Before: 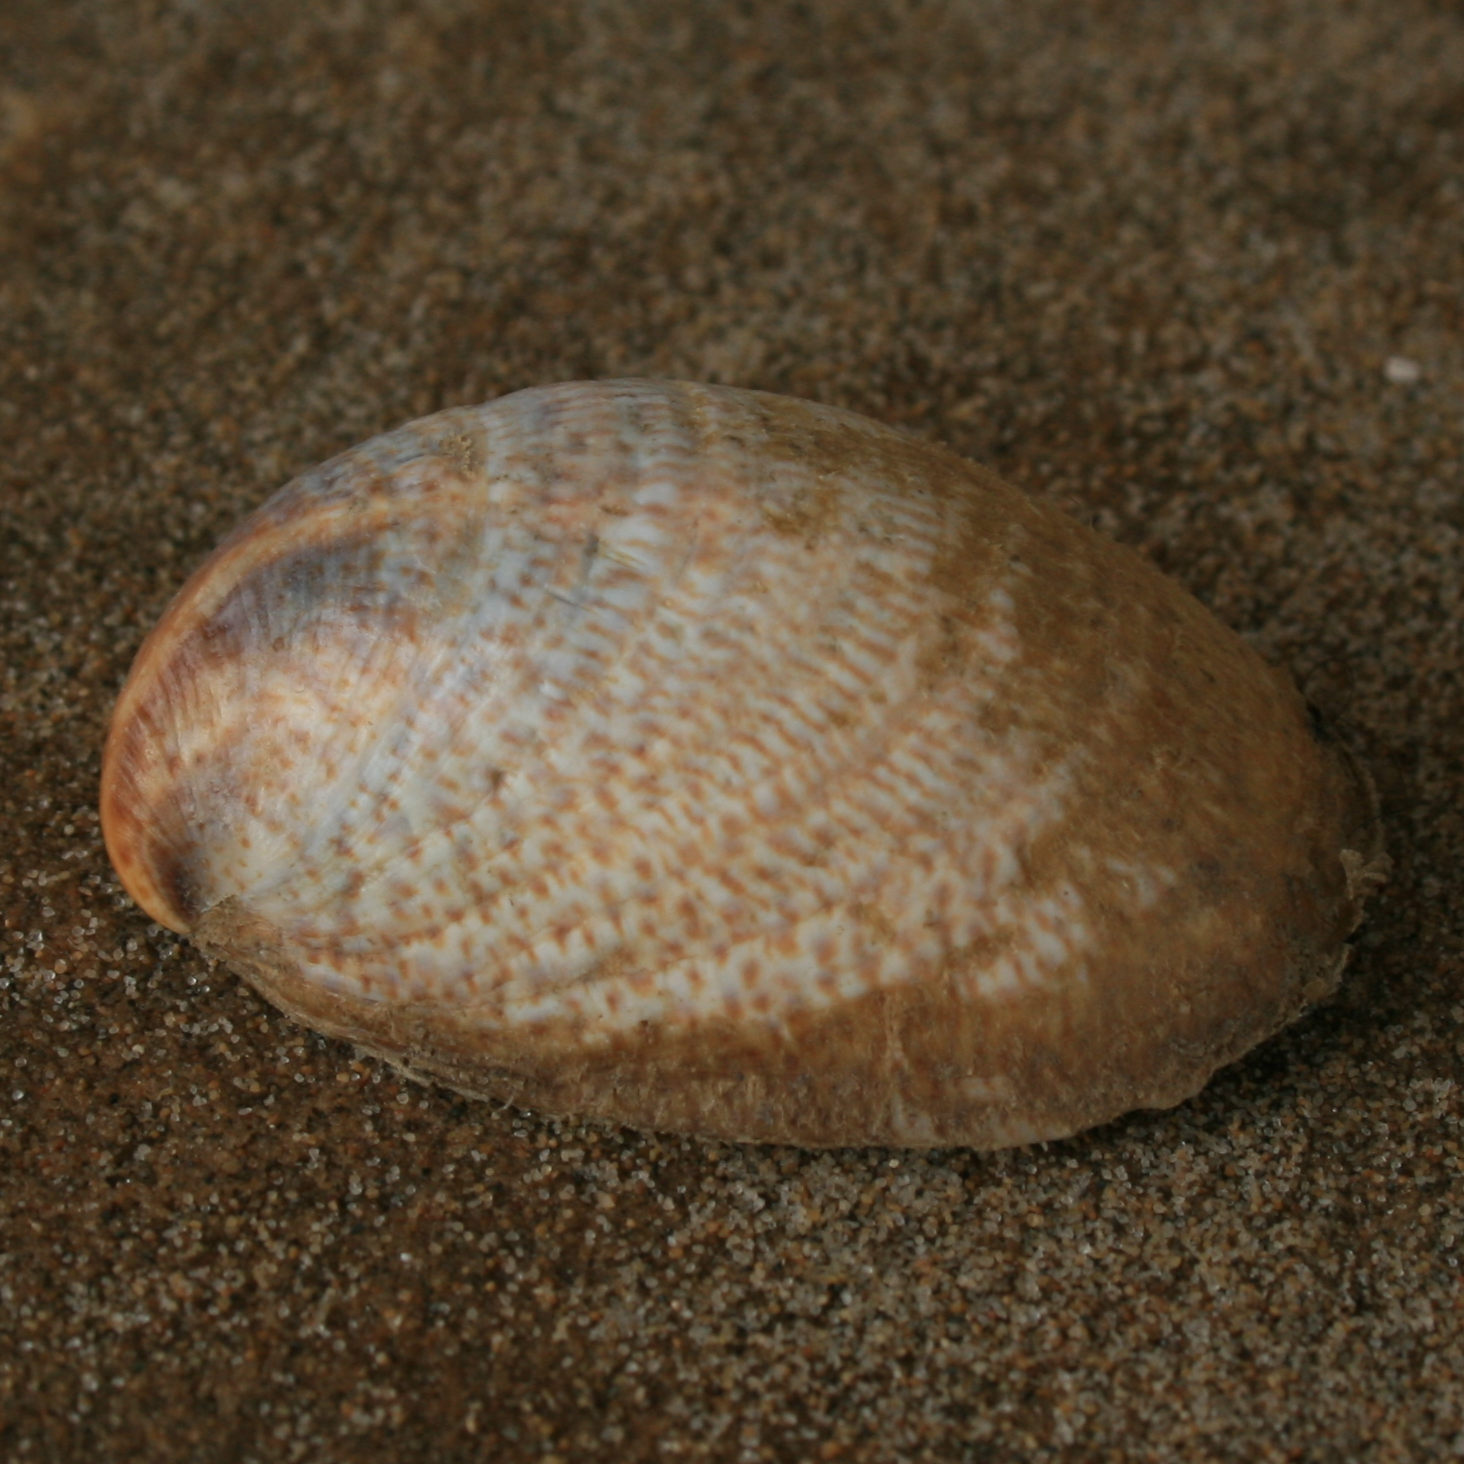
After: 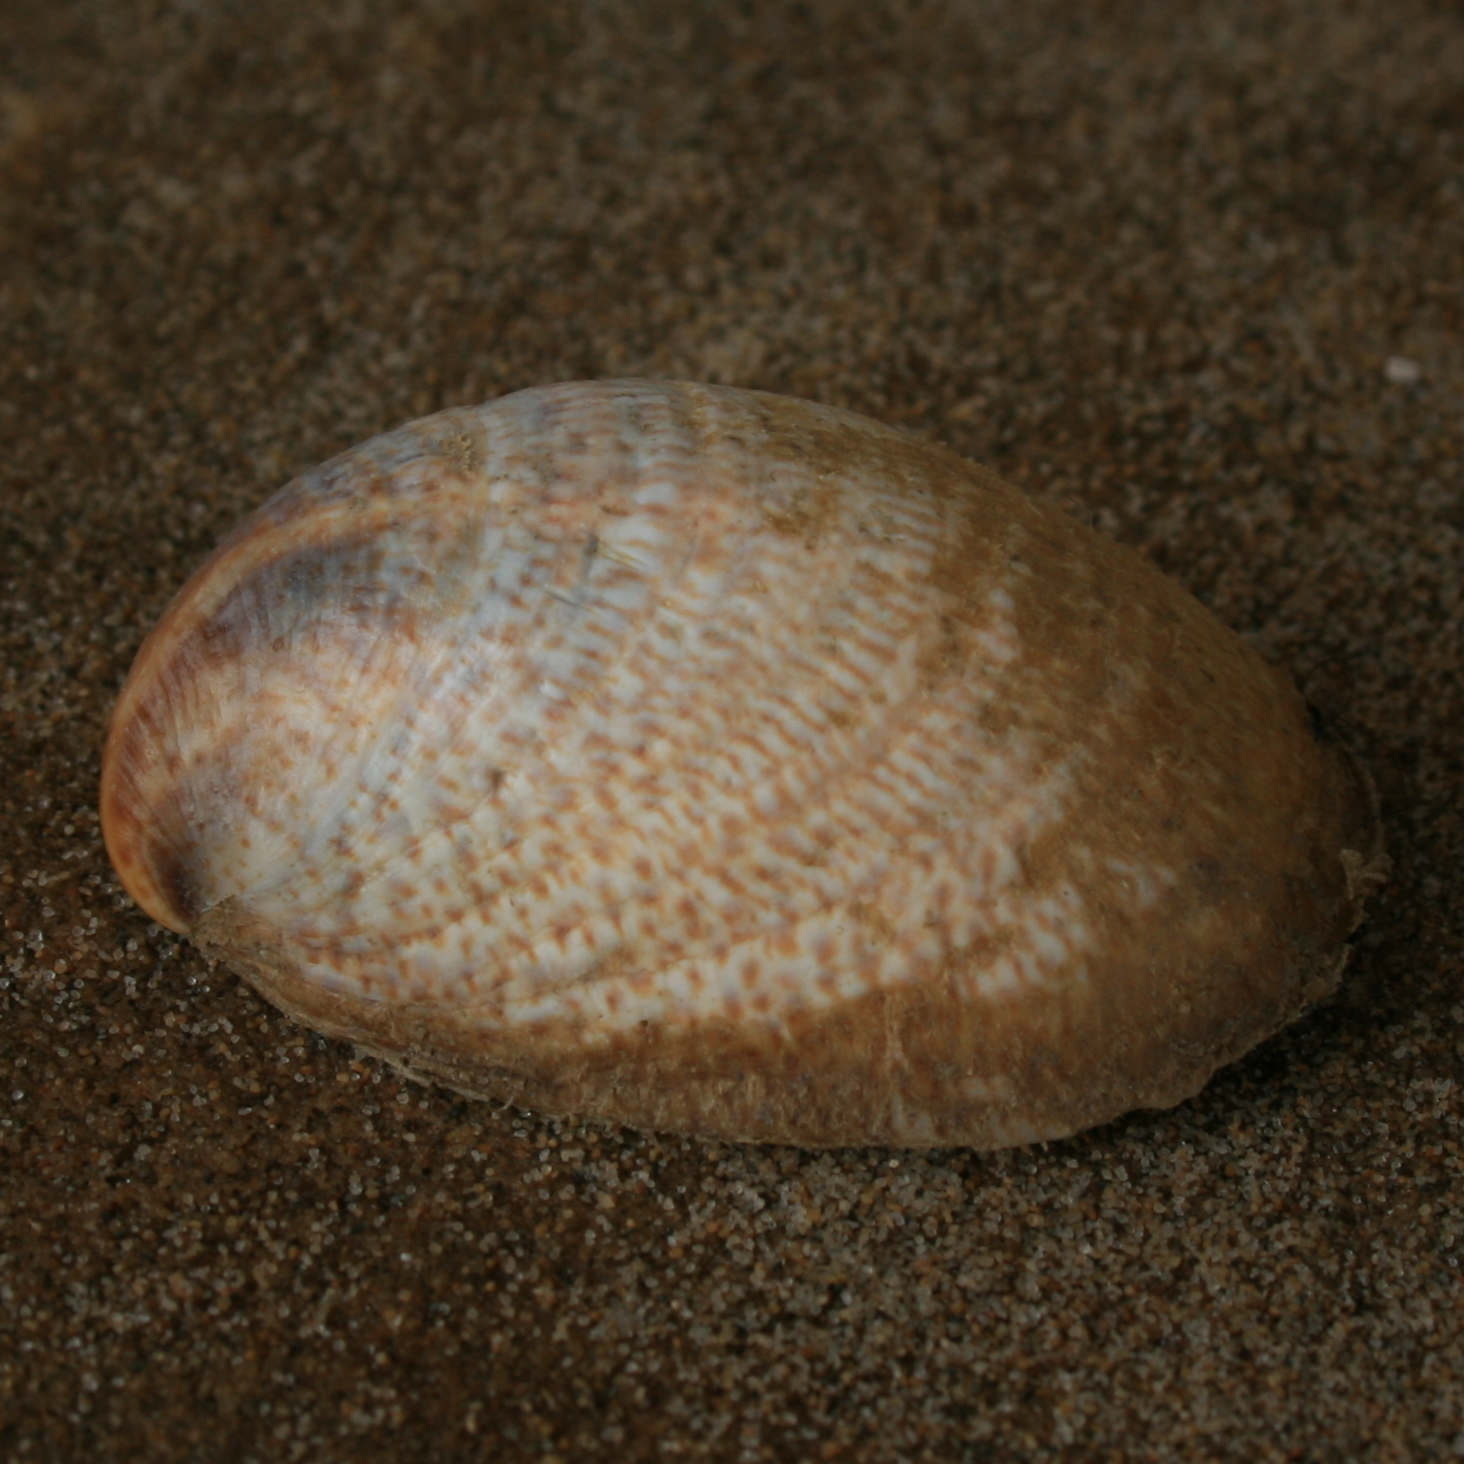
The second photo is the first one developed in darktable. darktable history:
vignetting: fall-off start 39.66%, fall-off radius 39.9%, brightness -0.378, saturation 0.007
